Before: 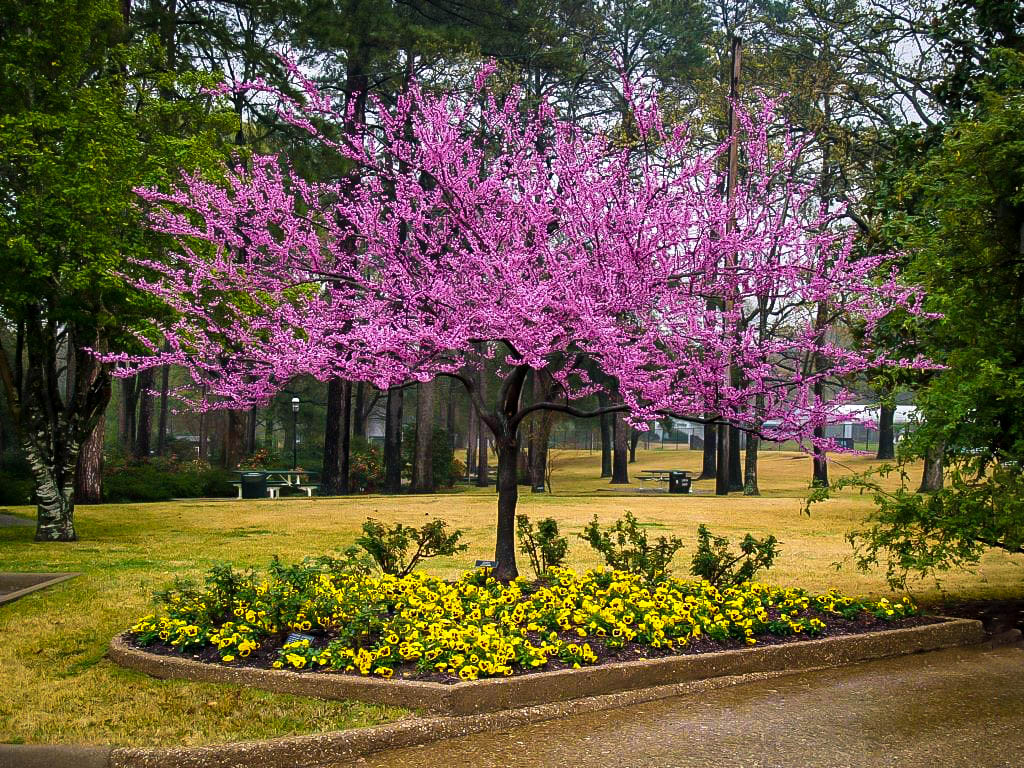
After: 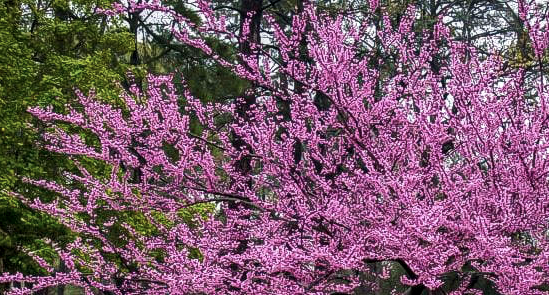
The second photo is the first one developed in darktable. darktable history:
contrast brightness saturation: saturation -0.179
local contrast: on, module defaults
crop: left 10.302%, top 10.512%, right 36.056%, bottom 50.995%
